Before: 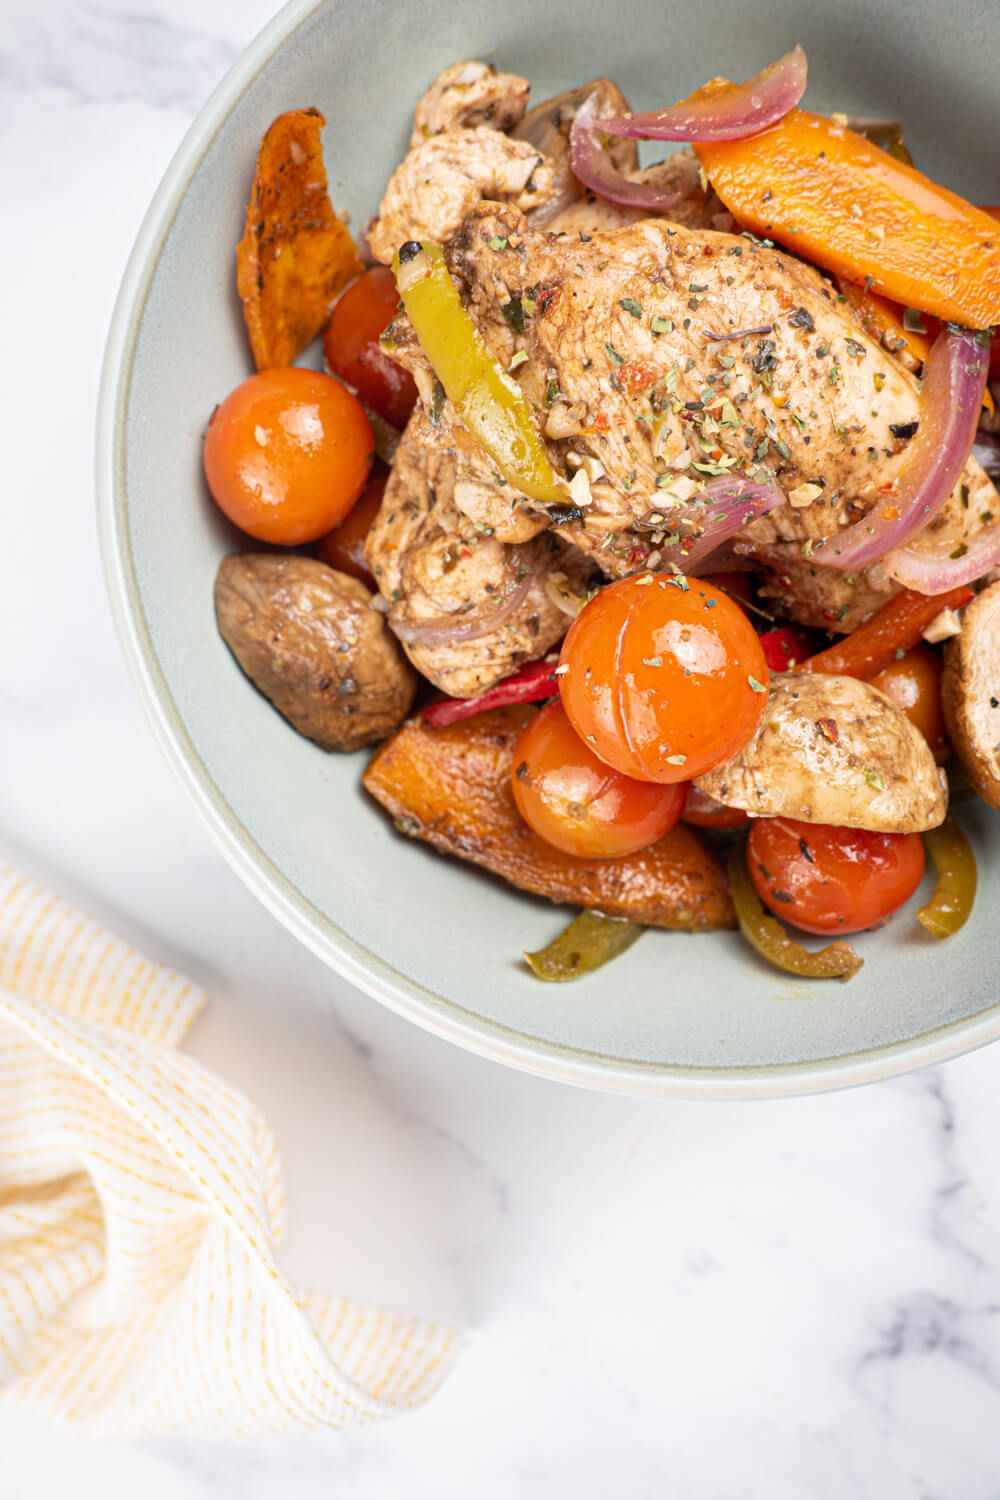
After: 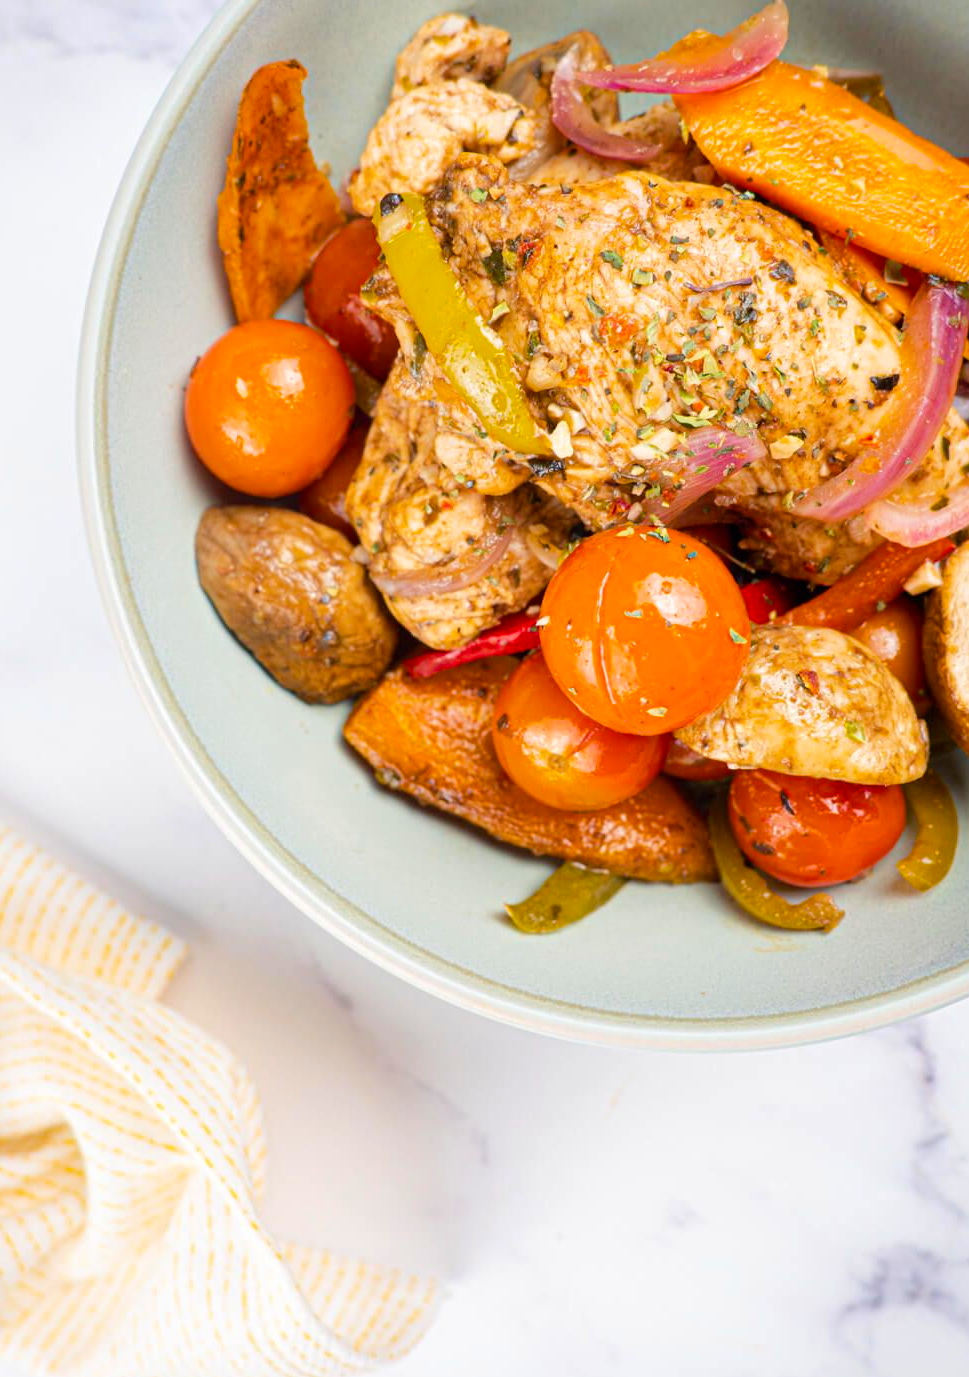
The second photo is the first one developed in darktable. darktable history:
crop: left 1.964%, top 3.251%, right 1.122%, bottom 4.933%
color balance rgb: perceptual saturation grading › global saturation 25%, perceptual brilliance grading › mid-tones 10%, perceptual brilliance grading › shadows 15%, global vibrance 20%
white balance: emerald 1
